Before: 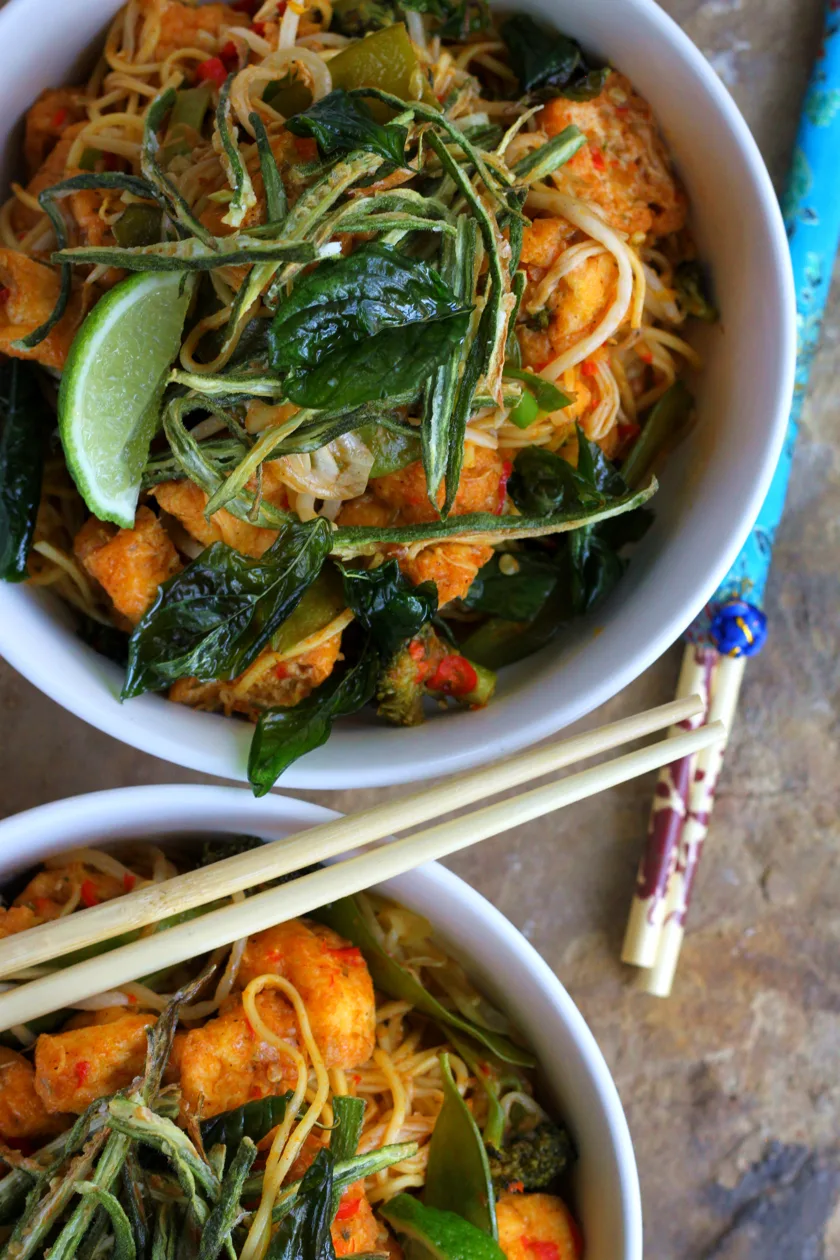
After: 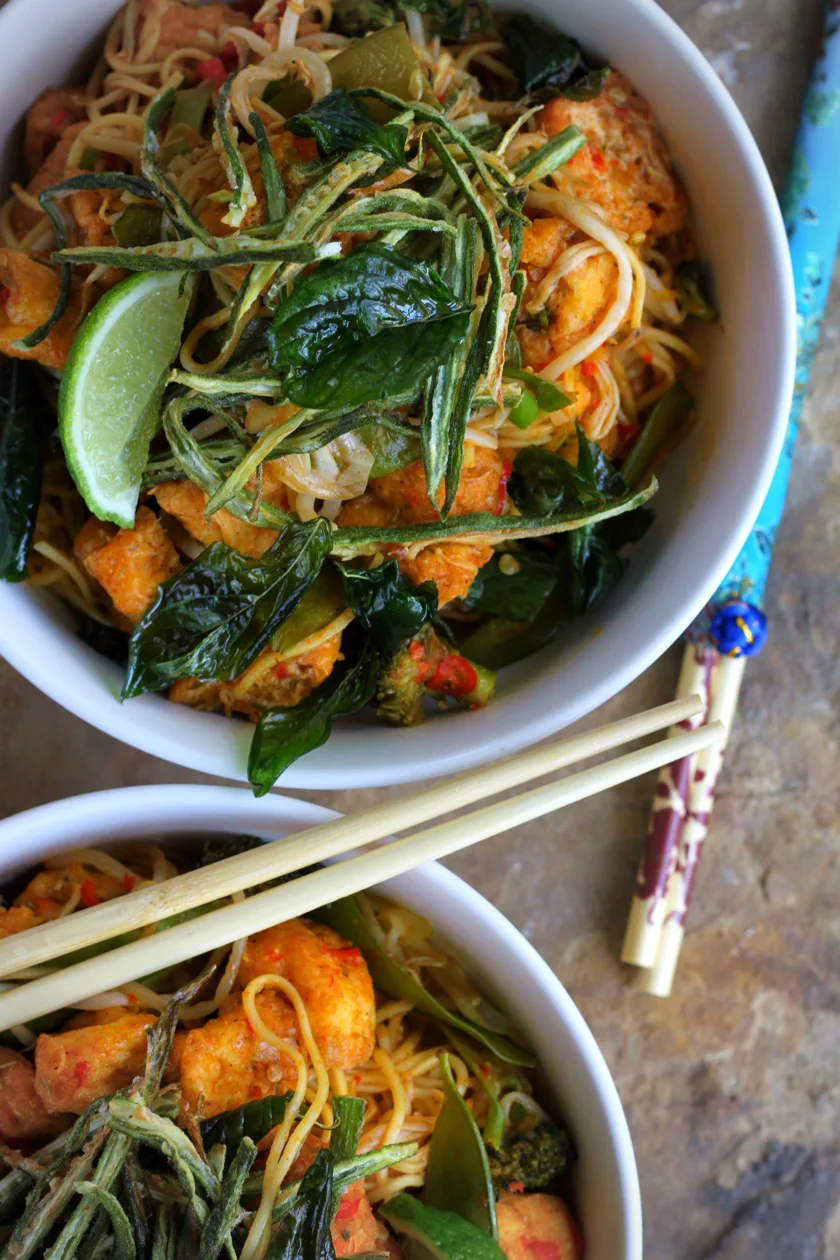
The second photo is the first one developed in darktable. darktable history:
vignetting: brightness -0.271
